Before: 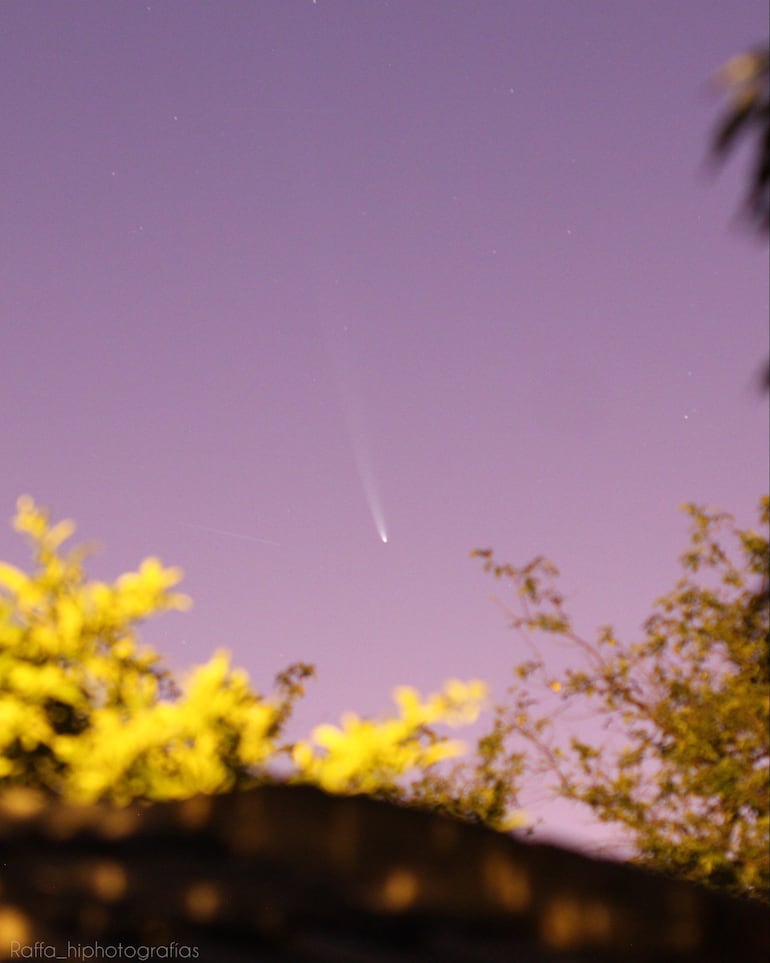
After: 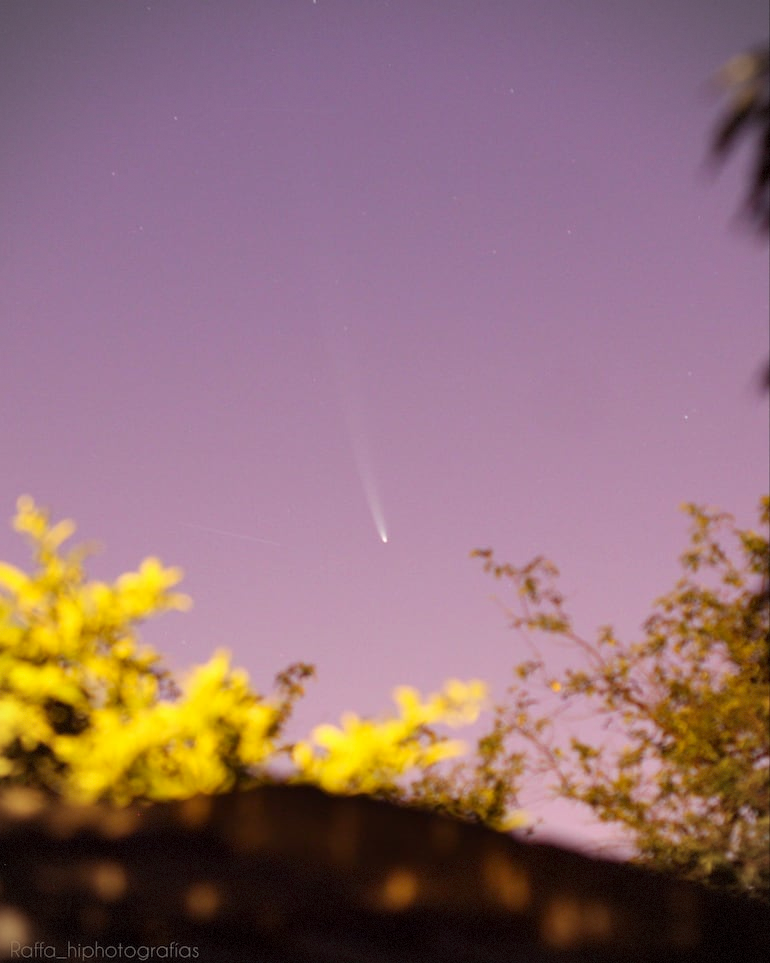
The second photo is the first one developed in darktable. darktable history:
color correction: highlights a* -1.09, highlights b* 4.57, shadows a* 3.59
vignetting: fall-off radius 60.9%, dithering 8-bit output
